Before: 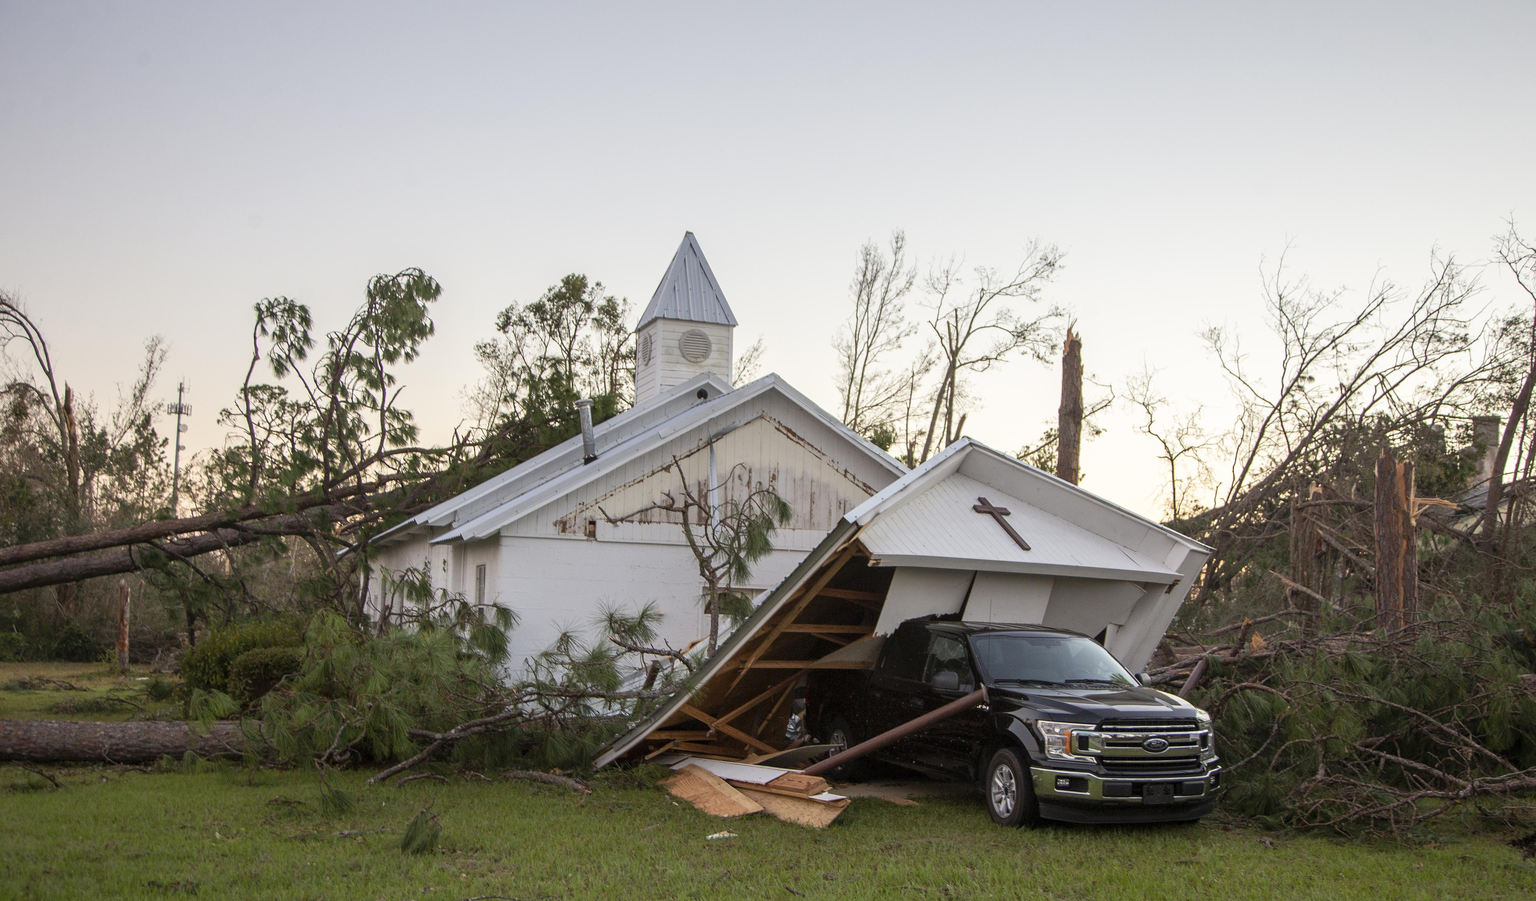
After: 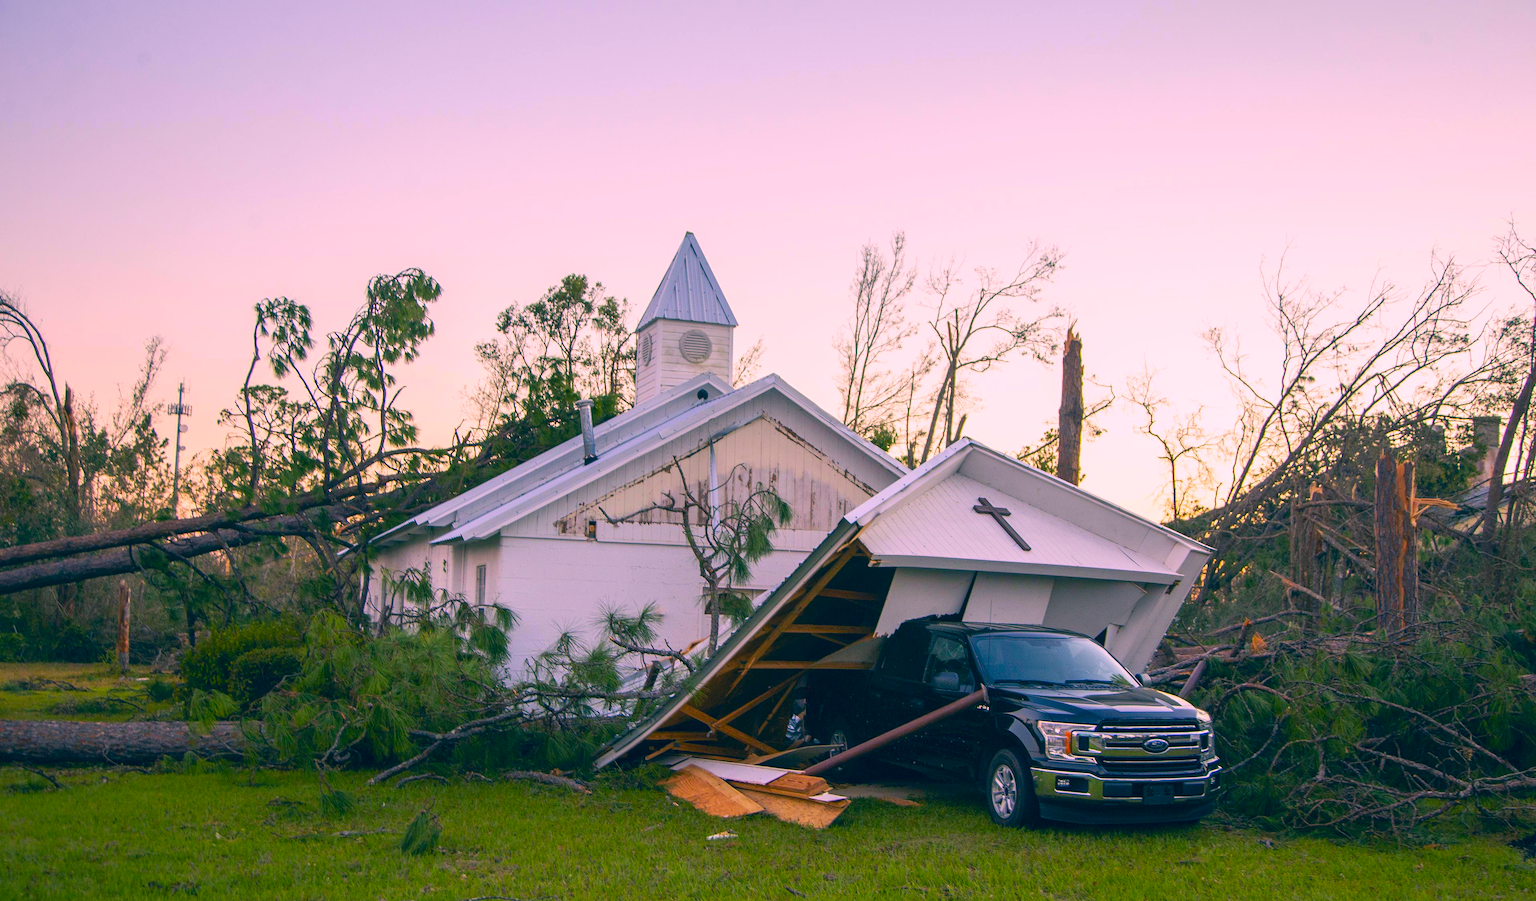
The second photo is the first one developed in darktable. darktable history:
color balance rgb: perceptual saturation grading › global saturation 30.59%, global vibrance 20%
color correction: highlights a* 17.06, highlights b* 0.319, shadows a* -14.73, shadows b* -14.42, saturation 1.48
